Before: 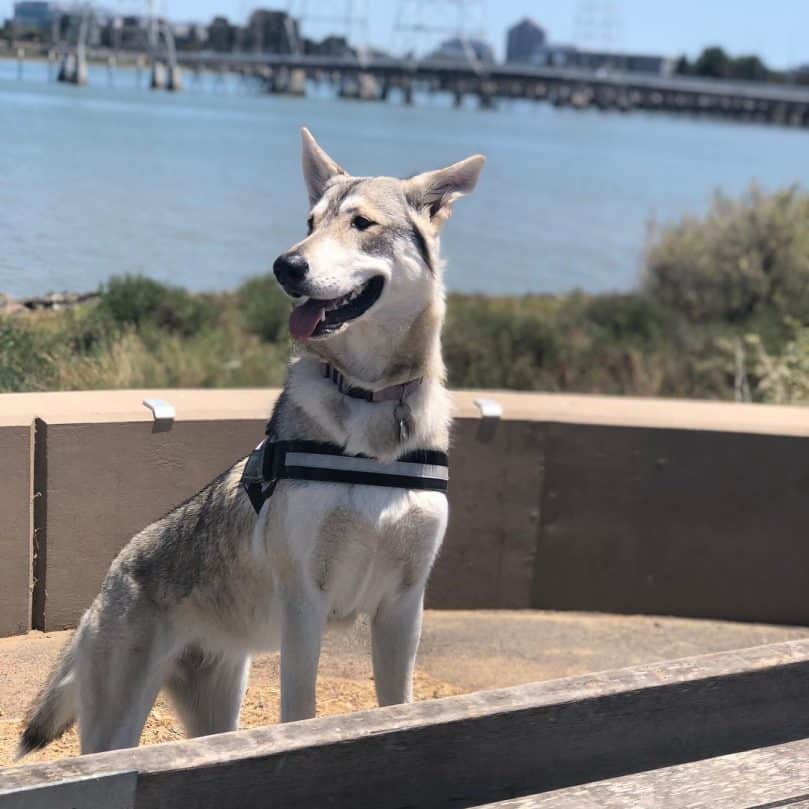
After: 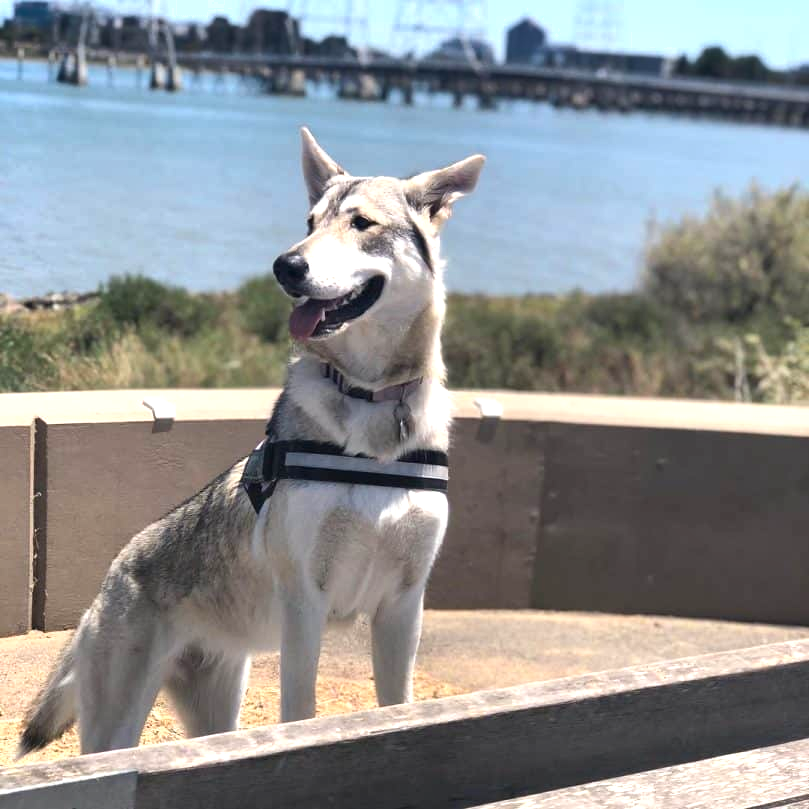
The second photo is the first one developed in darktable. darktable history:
exposure: exposure 0.566 EV, compensate highlight preservation false
shadows and highlights: shadows 52.42, soften with gaussian
